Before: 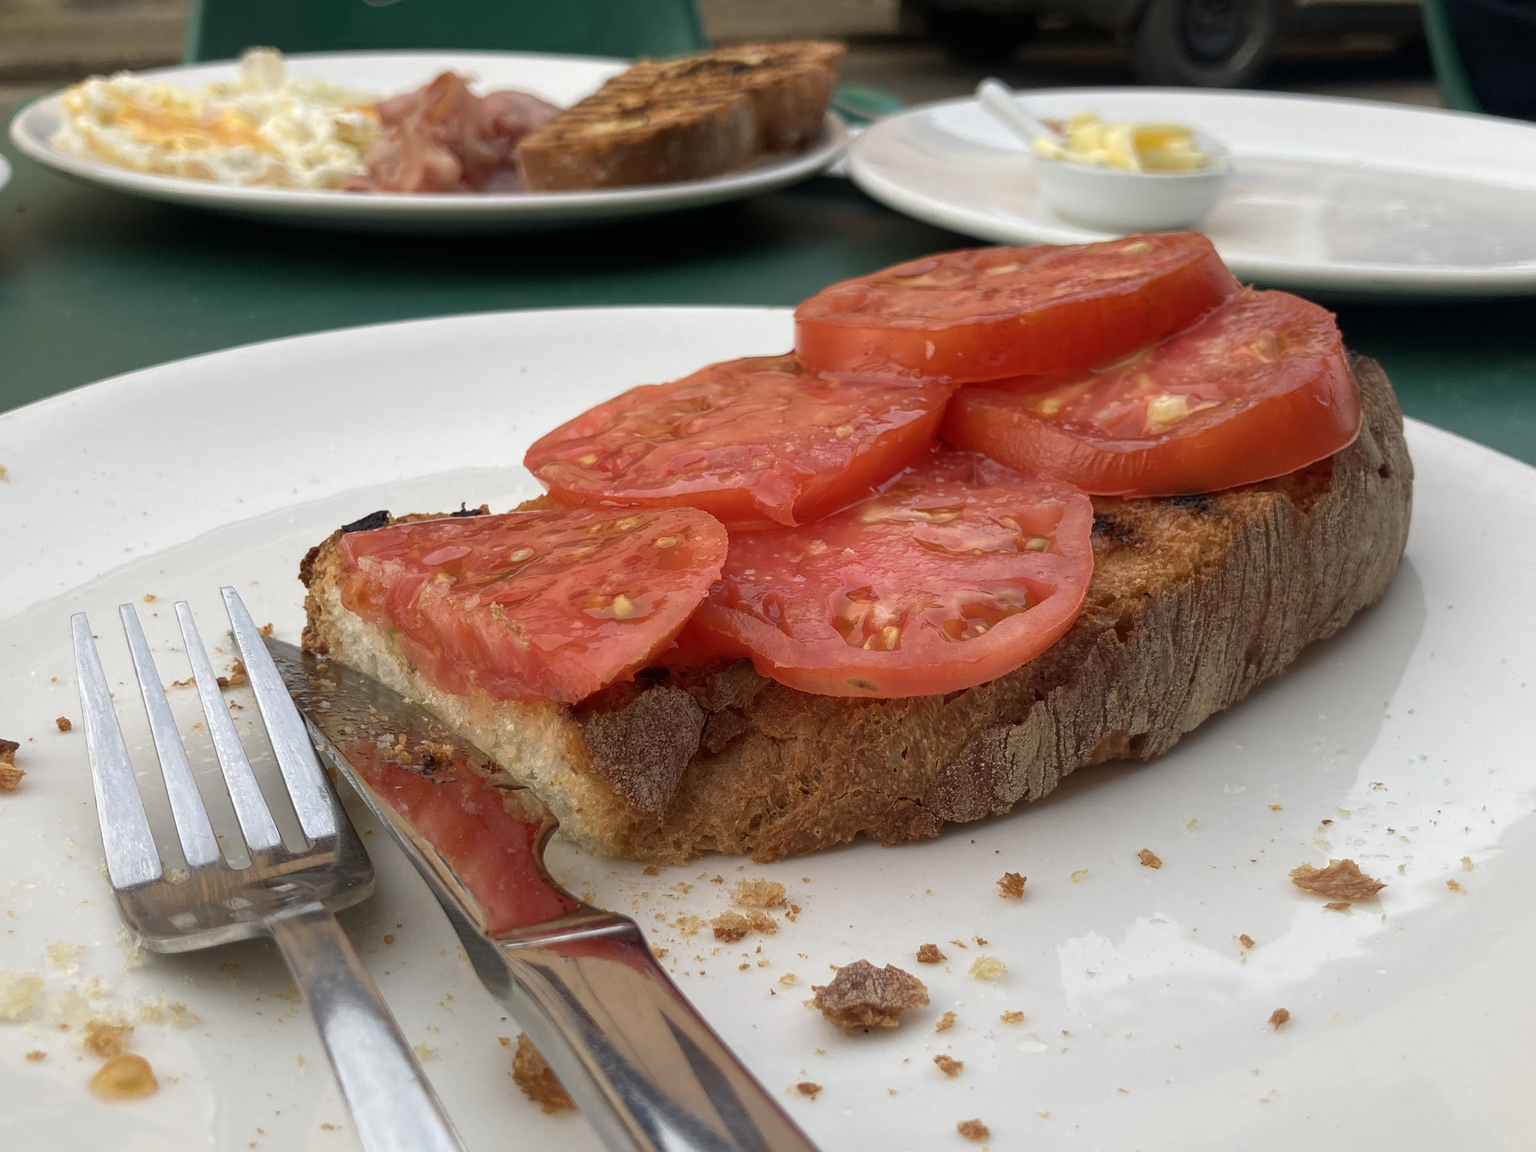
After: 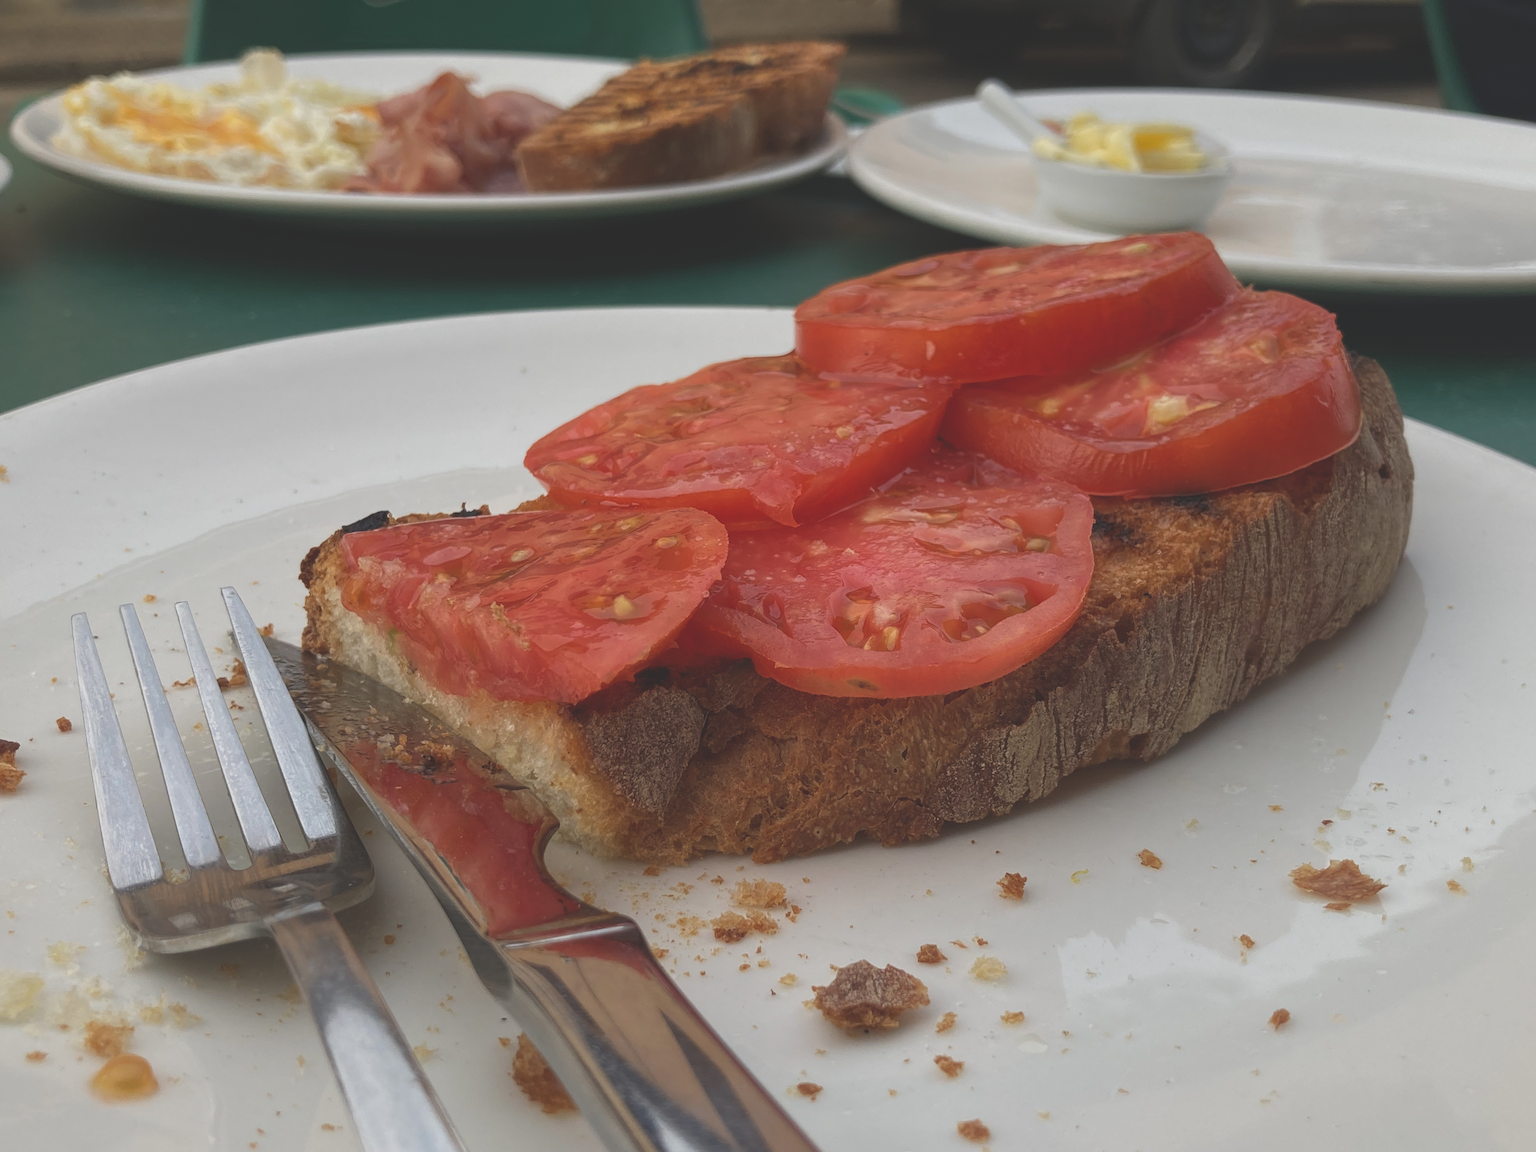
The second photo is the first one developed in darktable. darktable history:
exposure: black level correction -0.036, exposure -0.497 EV, compensate highlight preservation false
white balance: emerald 1
